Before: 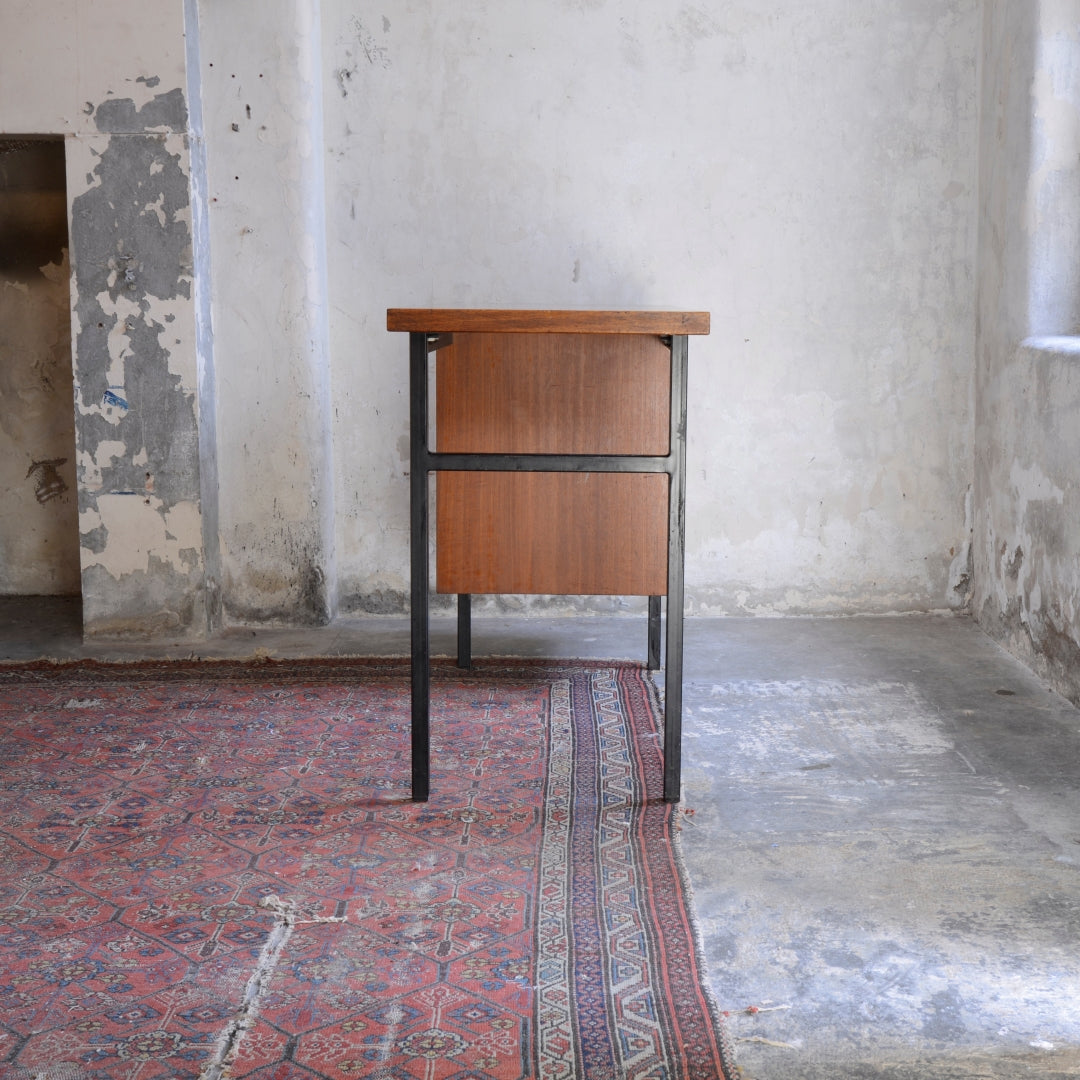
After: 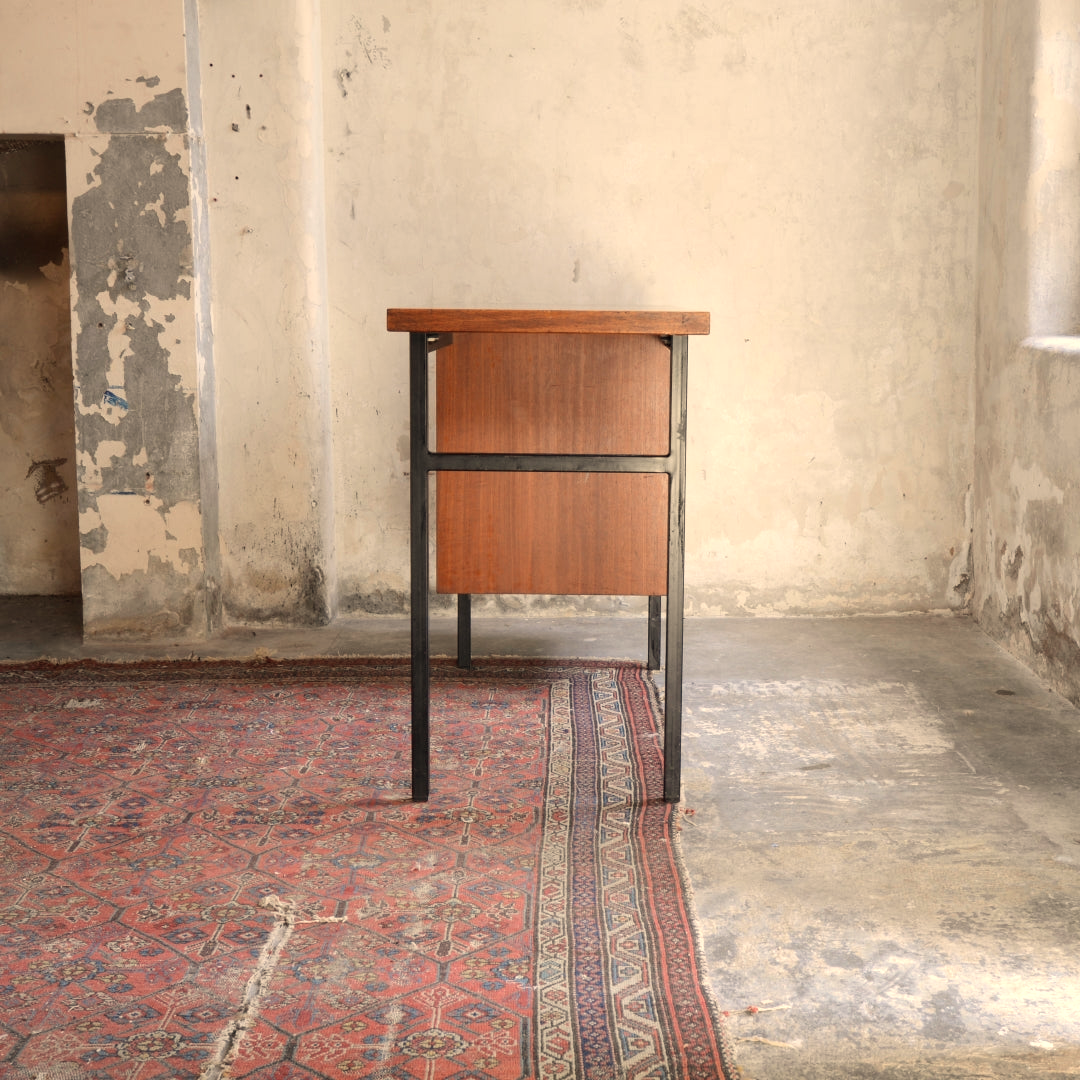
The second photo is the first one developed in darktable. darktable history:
white balance: red 1.123, blue 0.83
shadows and highlights: radius 44.78, white point adjustment 6.64, compress 79.65%, highlights color adjustment 78.42%, soften with gaussian
